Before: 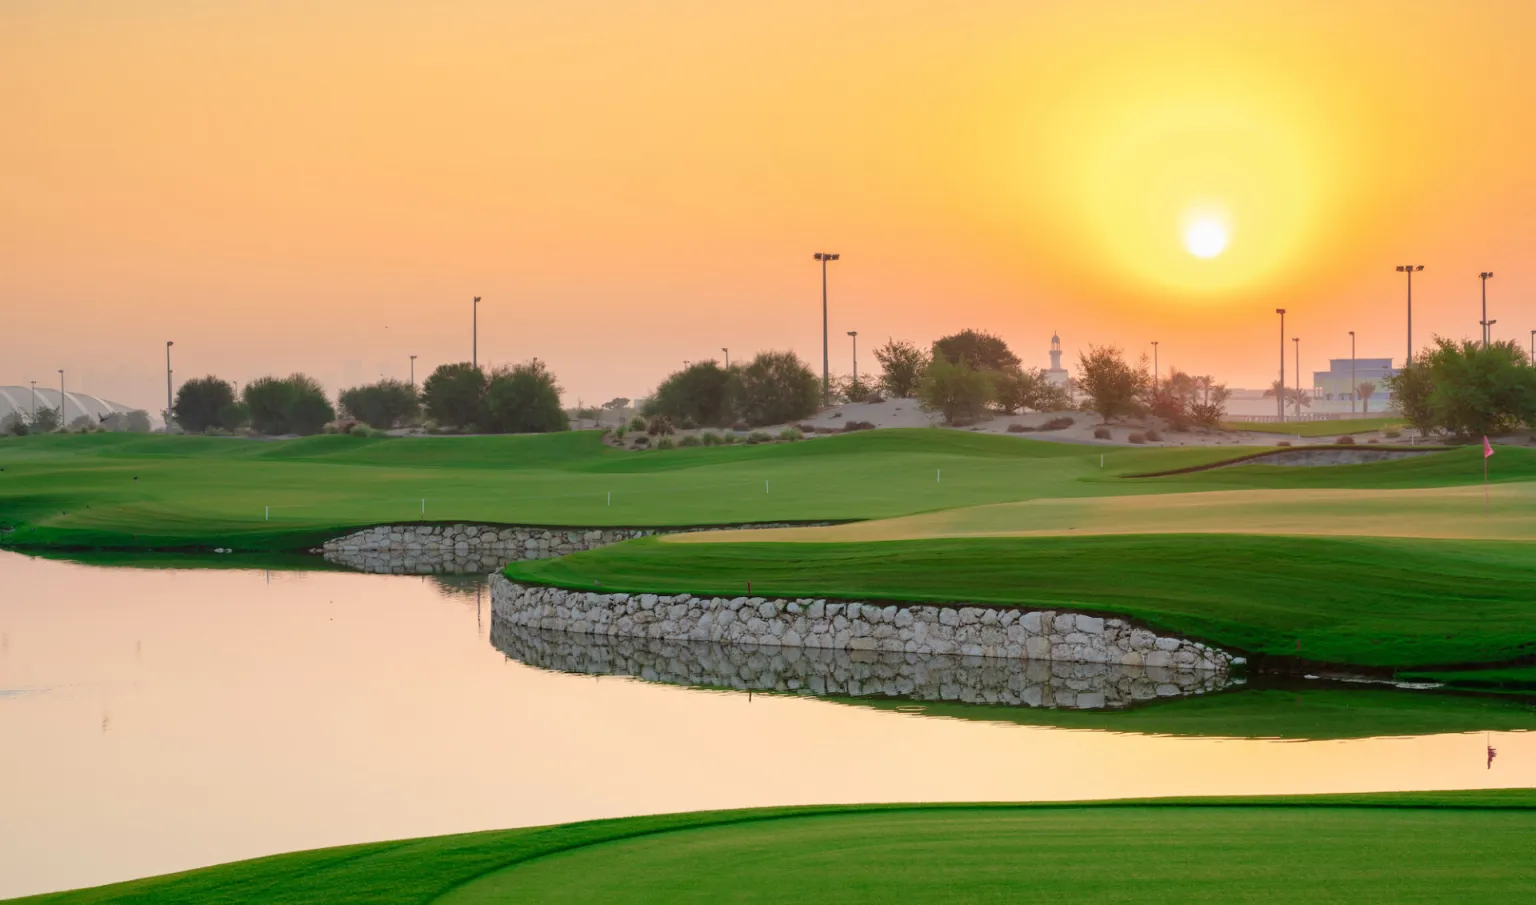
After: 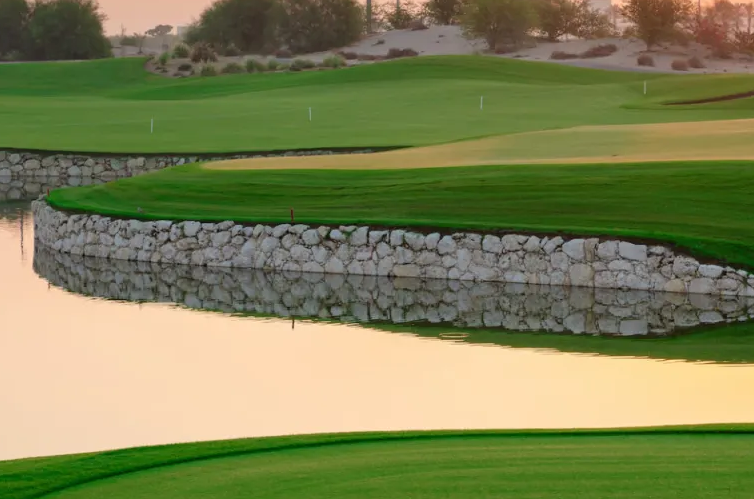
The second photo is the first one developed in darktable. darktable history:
crop: left 29.769%, top 41.288%, right 21.123%, bottom 3.496%
